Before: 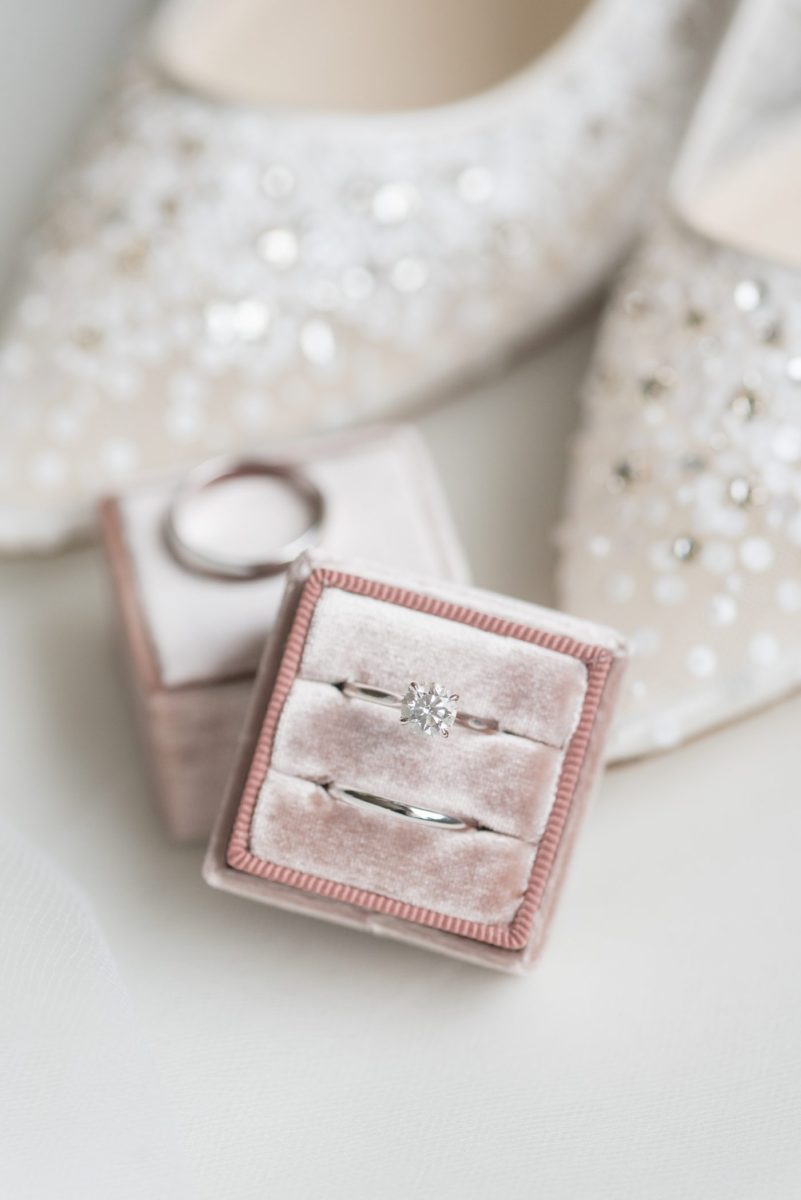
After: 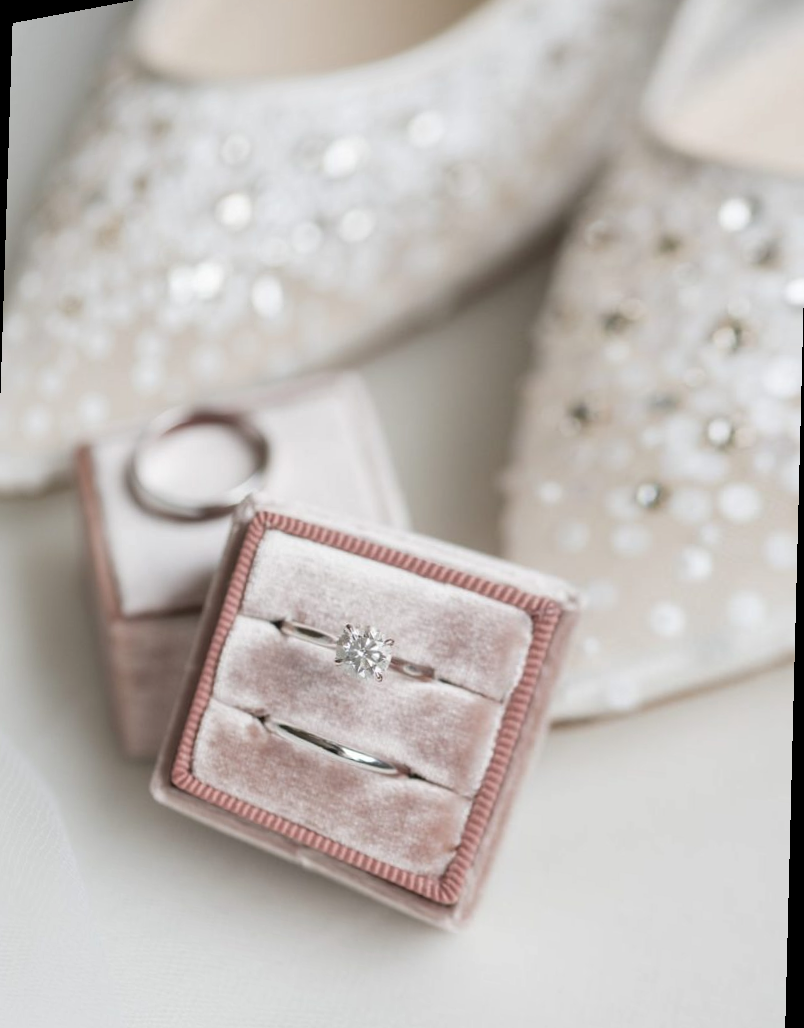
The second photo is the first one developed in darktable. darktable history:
rotate and perspective: rotation 1.69°, lens shift (vertical) -0.023, lens shift (horizontal) -0.291, crop left 0.025, crop right 0.988, crop top 0.092, crop bottom 0.842
contrast brightness saturation: brightness -0.09
